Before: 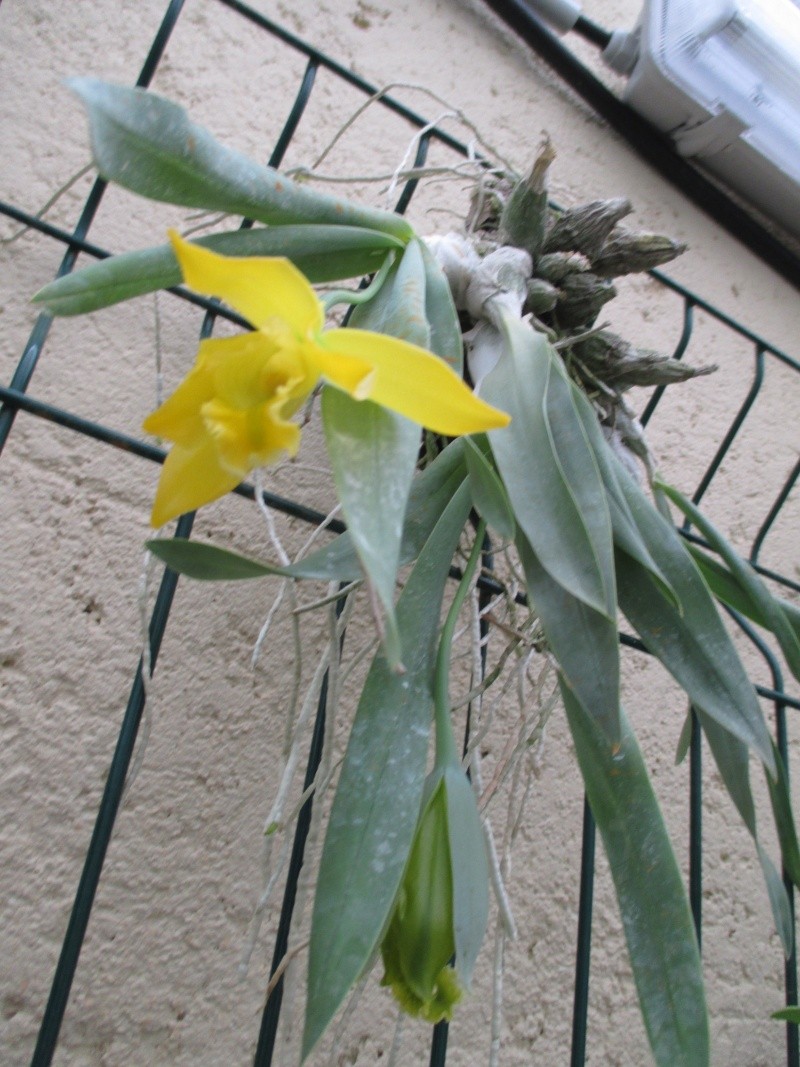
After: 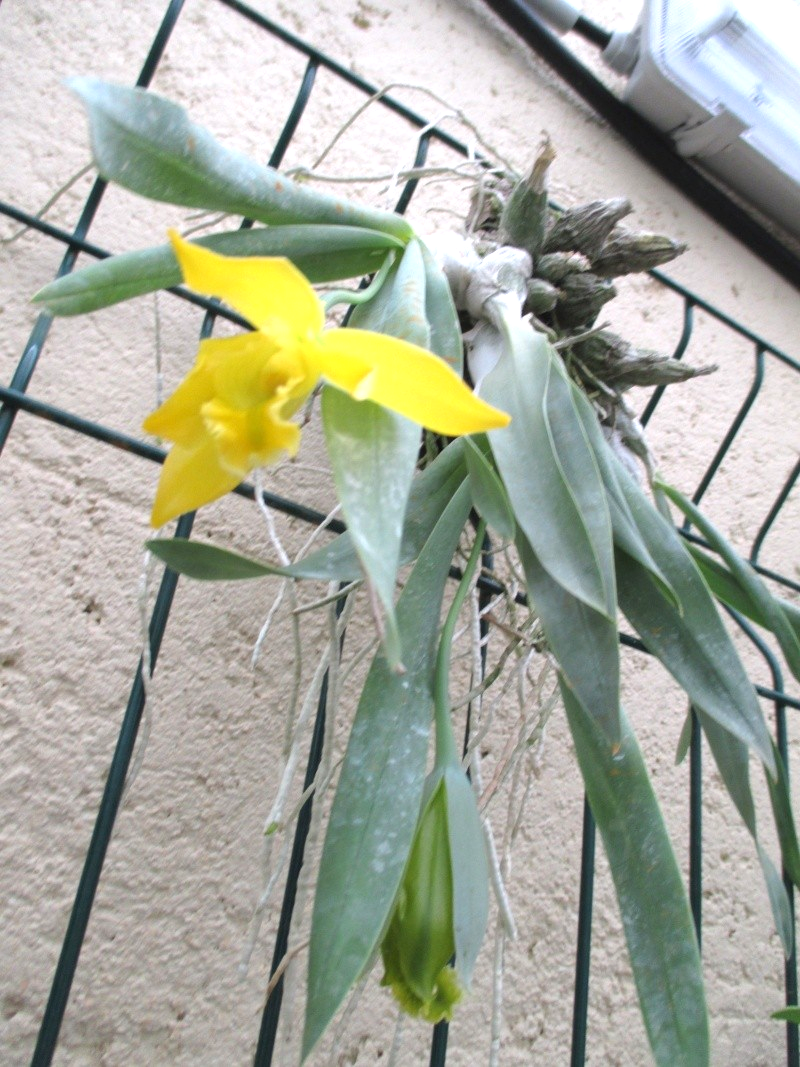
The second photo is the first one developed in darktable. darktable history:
exposure: exposure 0.651 EV, compensate exposure bias true, compensate highlight preservation false
